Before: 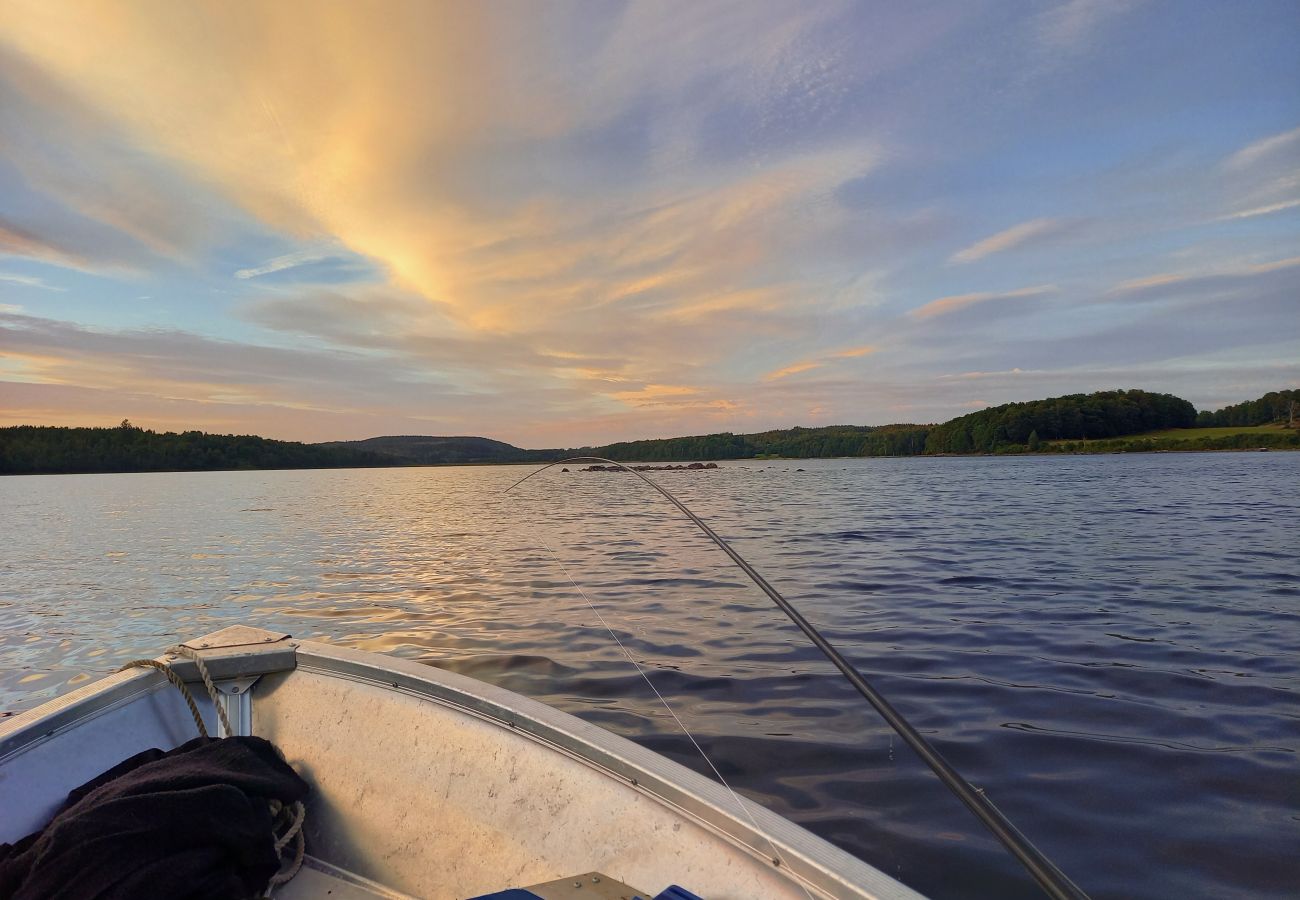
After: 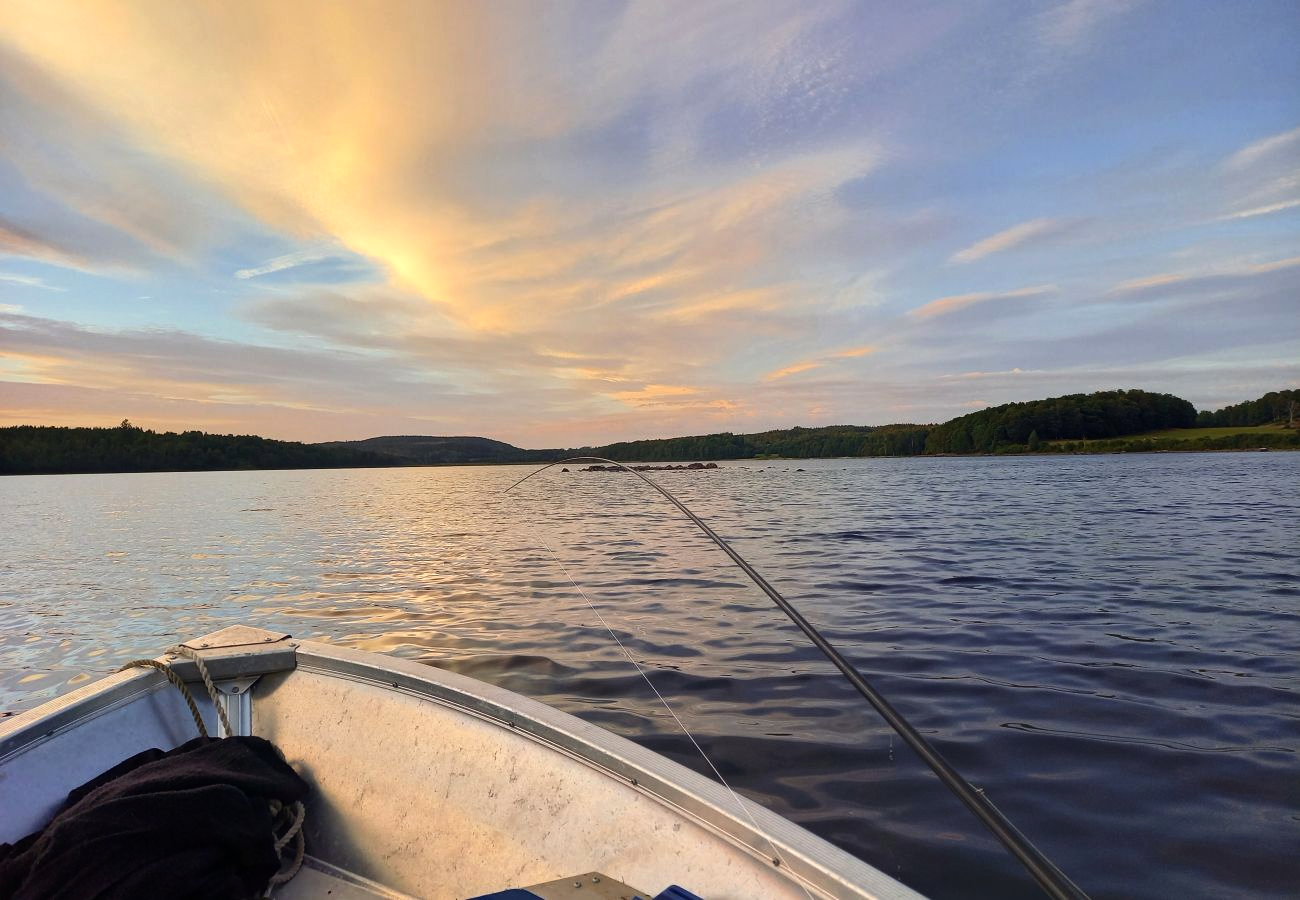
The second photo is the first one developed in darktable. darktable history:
tone equalizer: -8 EV -0.392 EV, -7 EV -0.4 EV, -6 EV -0.364 EV, -5 EV -0.193 EV, -3 EV 0.257 EV, -2 EV 0.32 EV, -1 EV 0.375 EV, +0 EV 0.437 EV, edges refinement/feathering 500, mask exposure compensation -1.57 EV, preserve details no
